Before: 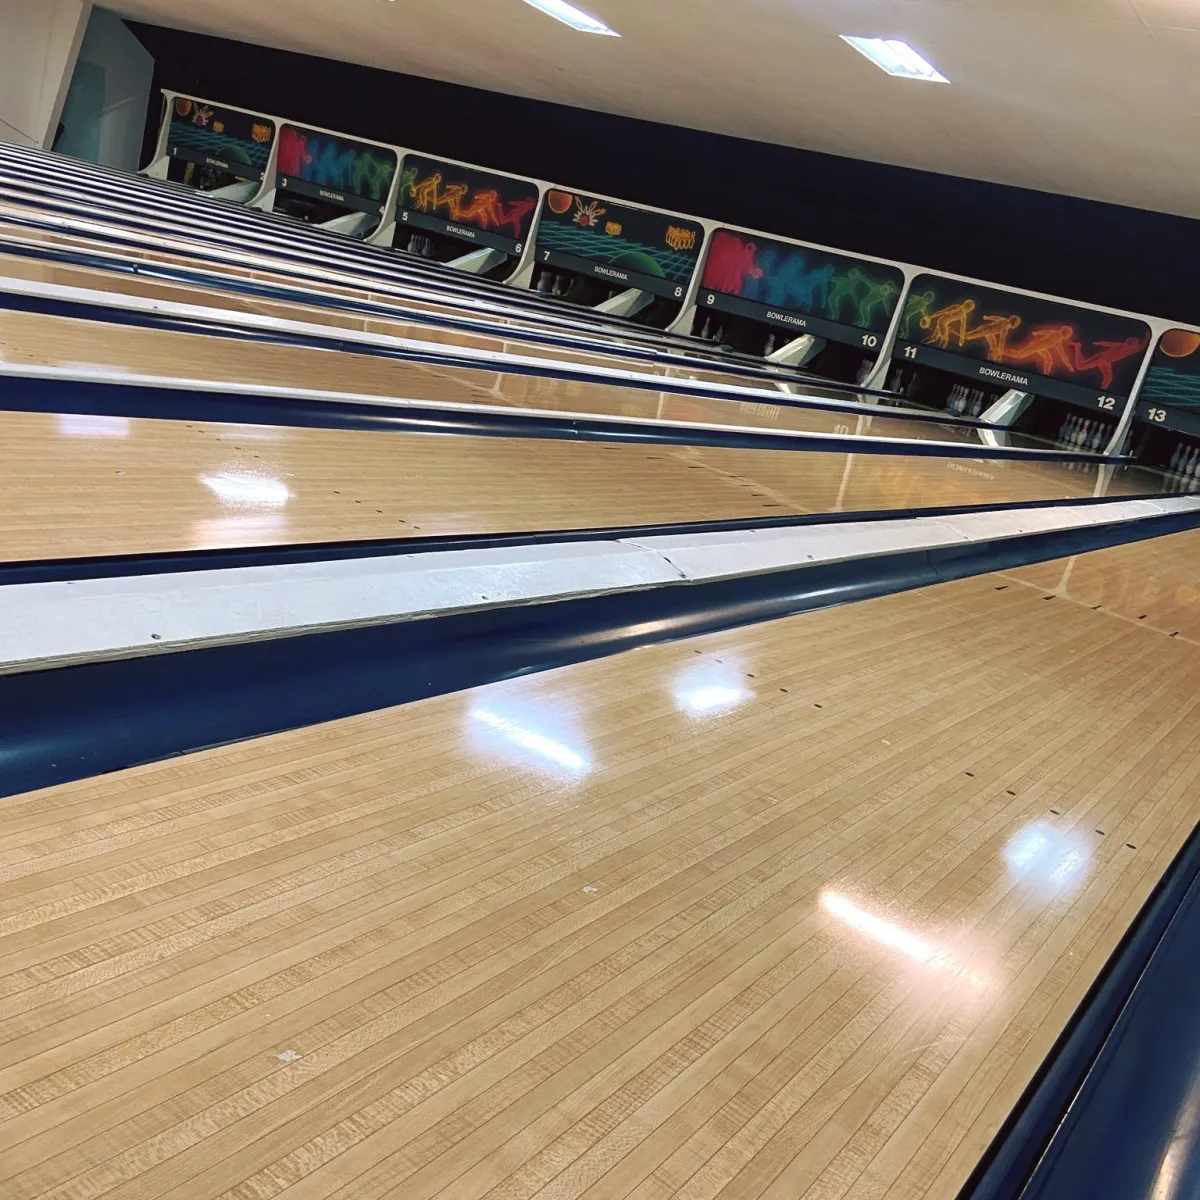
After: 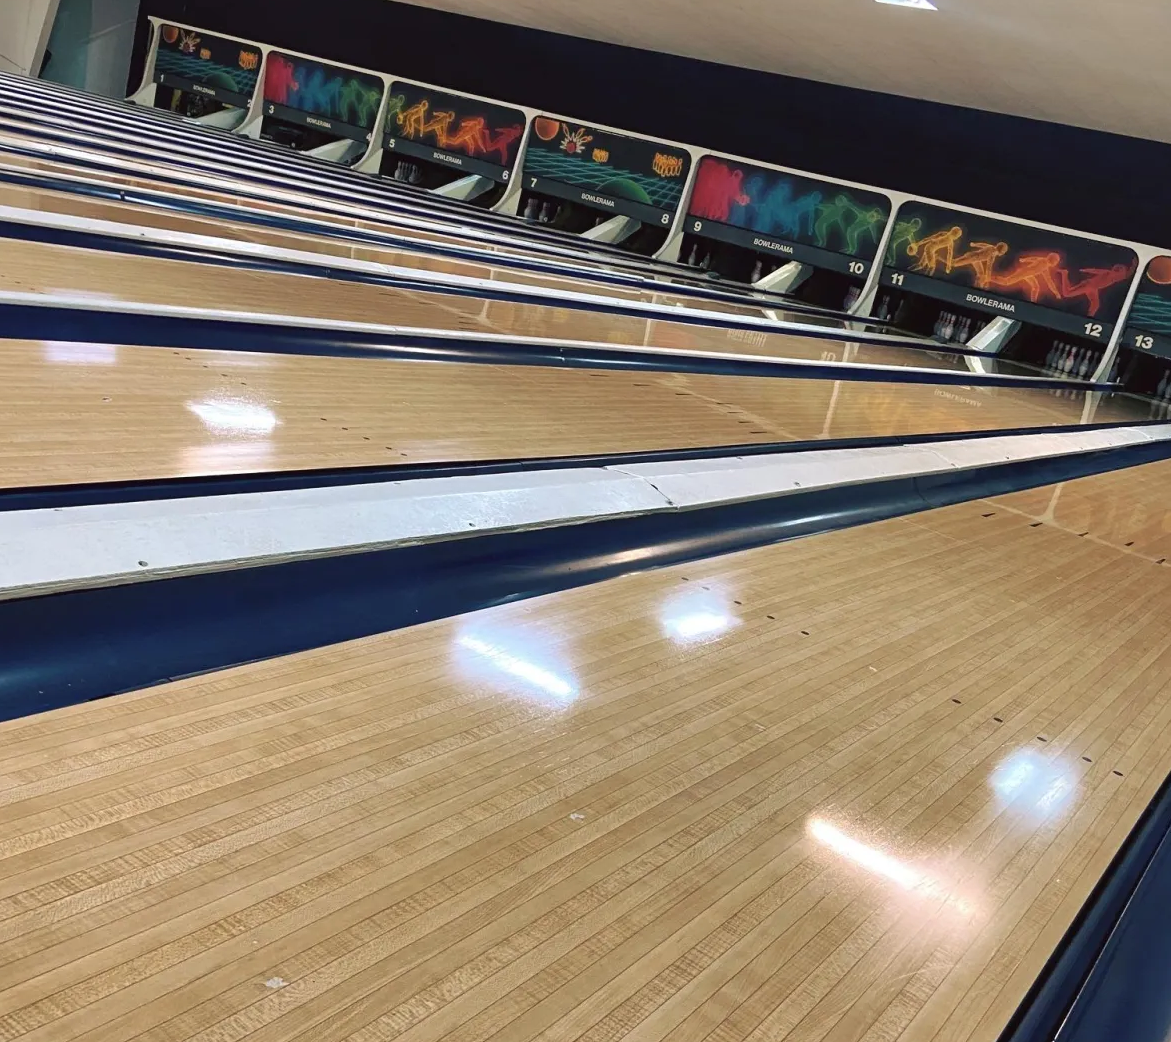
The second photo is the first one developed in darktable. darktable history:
crop: left 1.089%, top 6.121%, right 1.306%, bottom 7.037%
shadows and highlights: soften with gaussian
